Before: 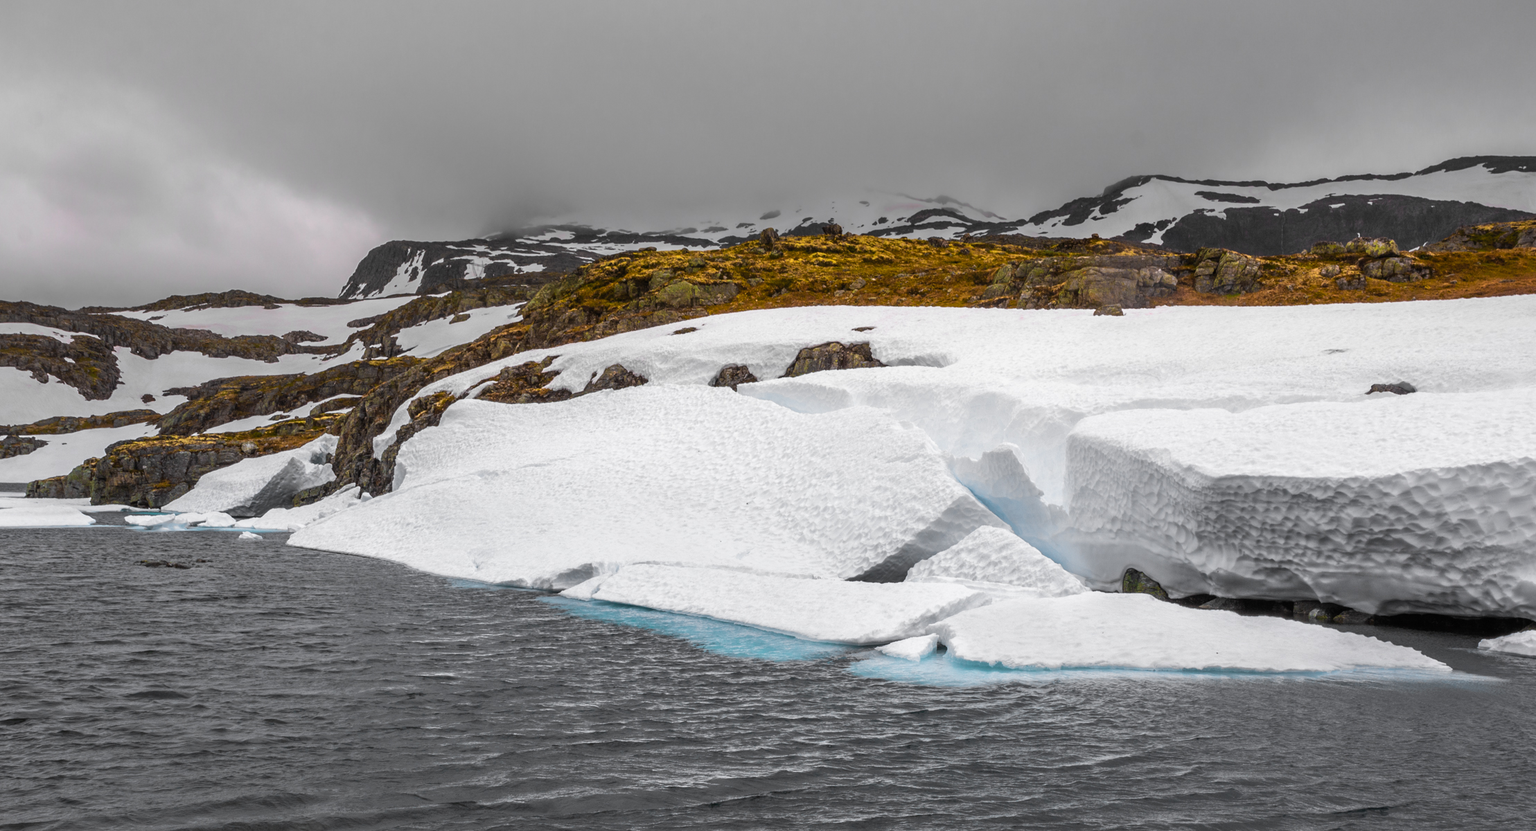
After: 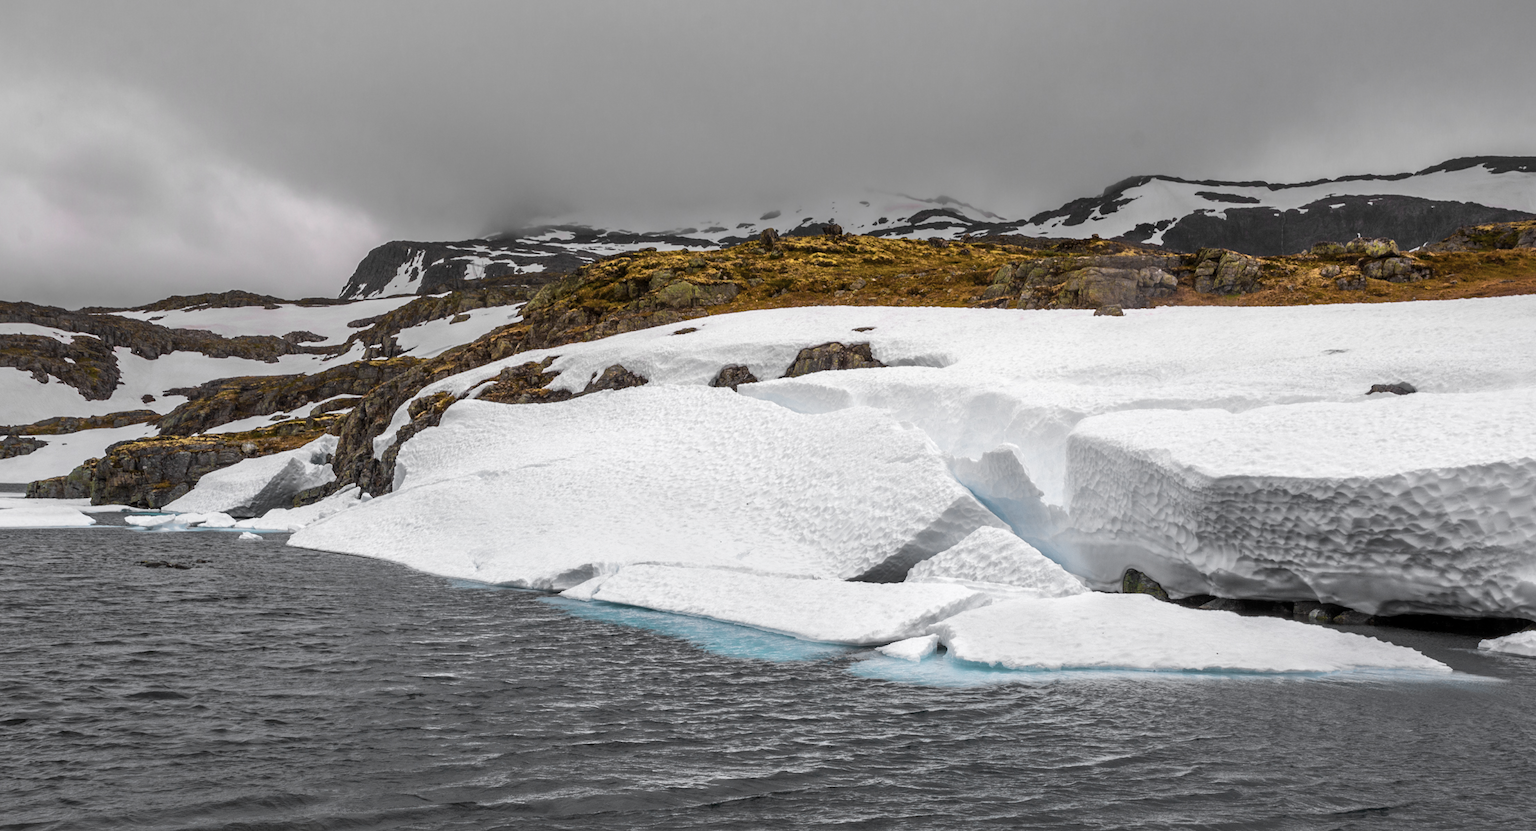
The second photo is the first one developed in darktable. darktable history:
color correction: saturation 0.8
local contrast: mode bilateral grid, contrast 20, coarseness 50, detail 120%, midtone range 0.2
